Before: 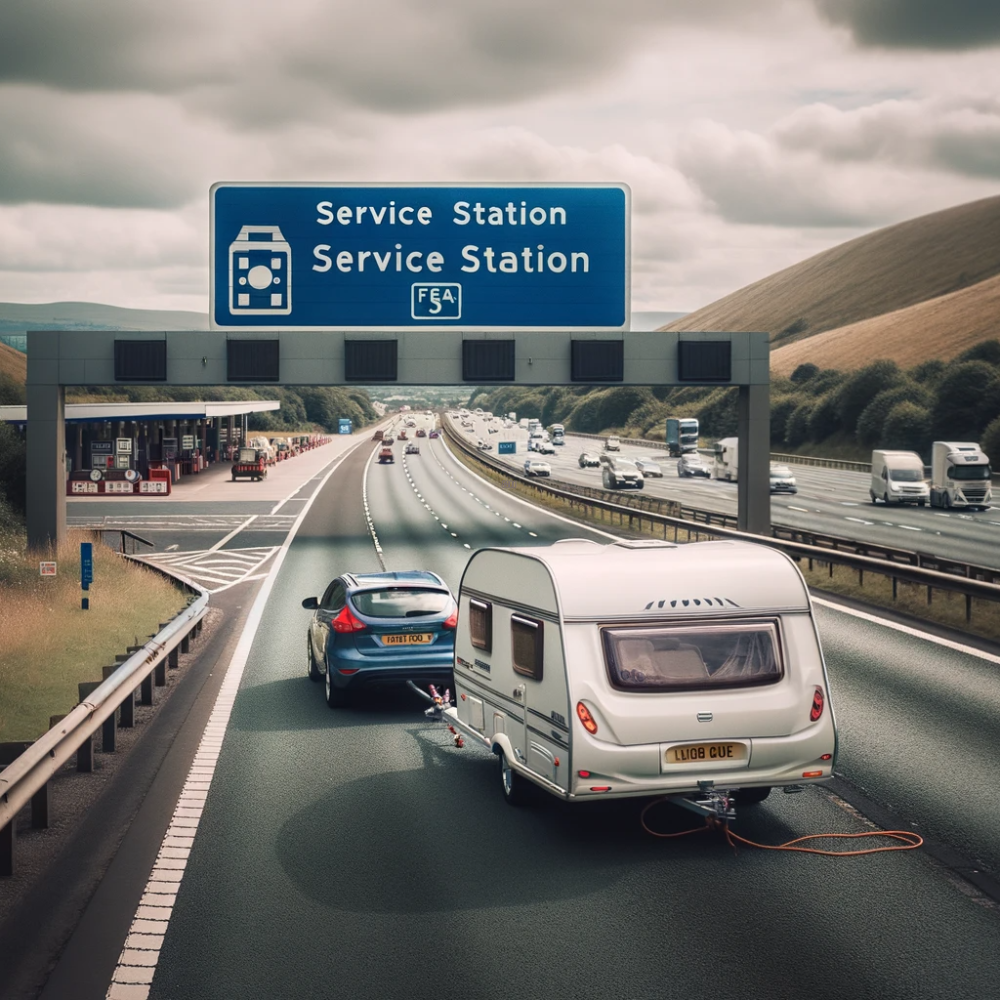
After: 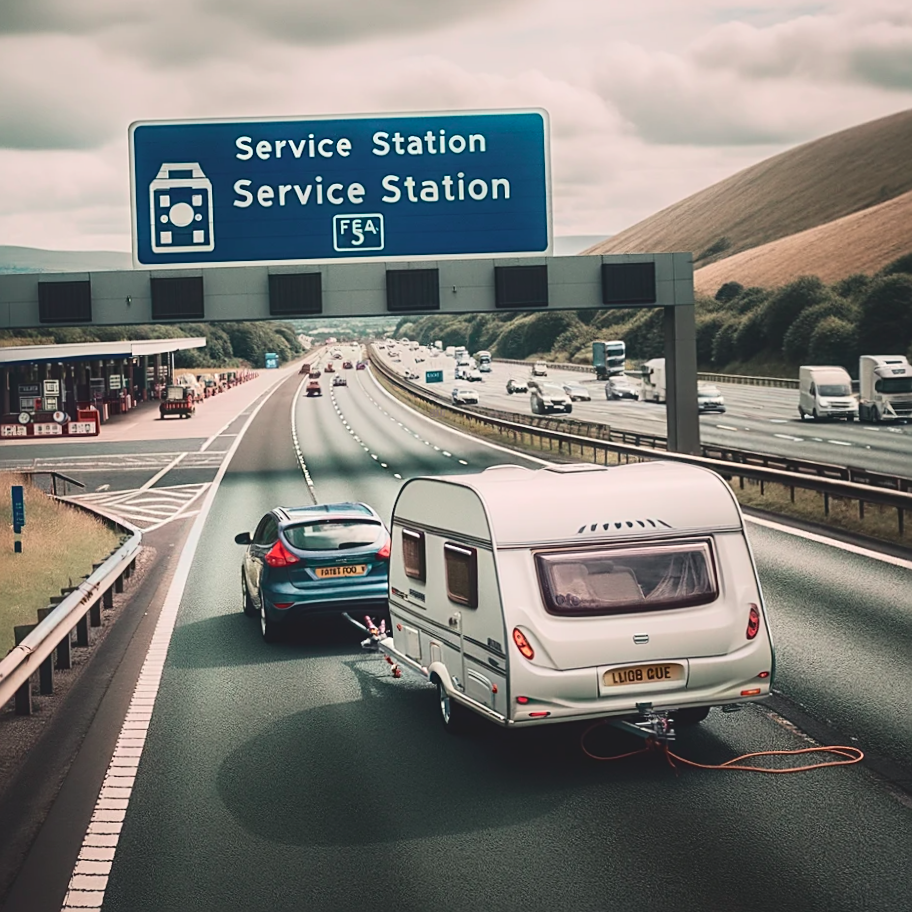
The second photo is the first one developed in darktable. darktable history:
rotate and perspective: automatic cropping off
crop and rotate: angle 1.96°, left 5.673%, top 5.673%
sharpen: on, module defaults
tone curve: curves: ch0 [(0, 0.087) (0.175, 0.178) (0.466, 0.498) (0.715, 0.764) (1, 0.961)]; ch1 [(0, 0) (0.437, 0.398) (0.476, 0.466) (0.505, 0.505) (0.534, 0.544) (0.612, 0.605) (0.641, 0.643) (1, 1)]; ch2 [(0, 0) (0.359, 0.379) (0.427, 0.453) (0.489, 0.495) (0.531, 0.534) (0.579, 0.579) (1, 1)], color space Lab, independent channels, preserve colors none
